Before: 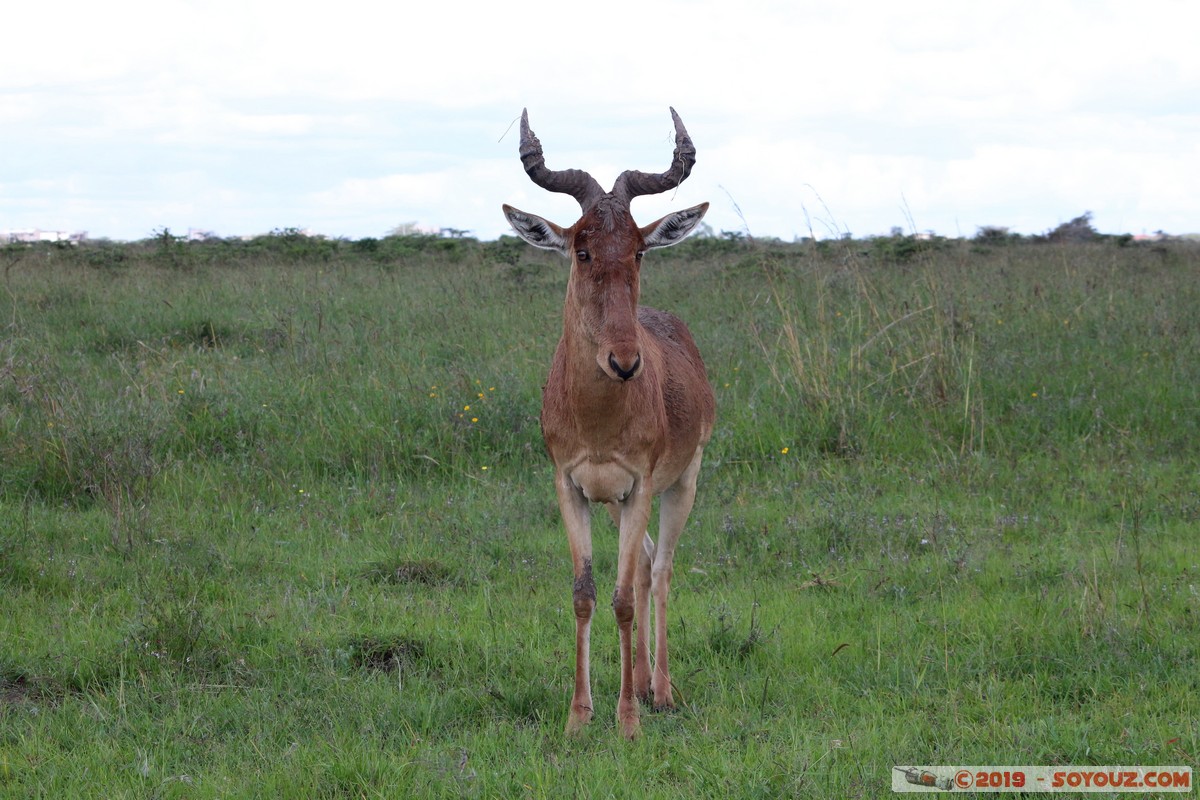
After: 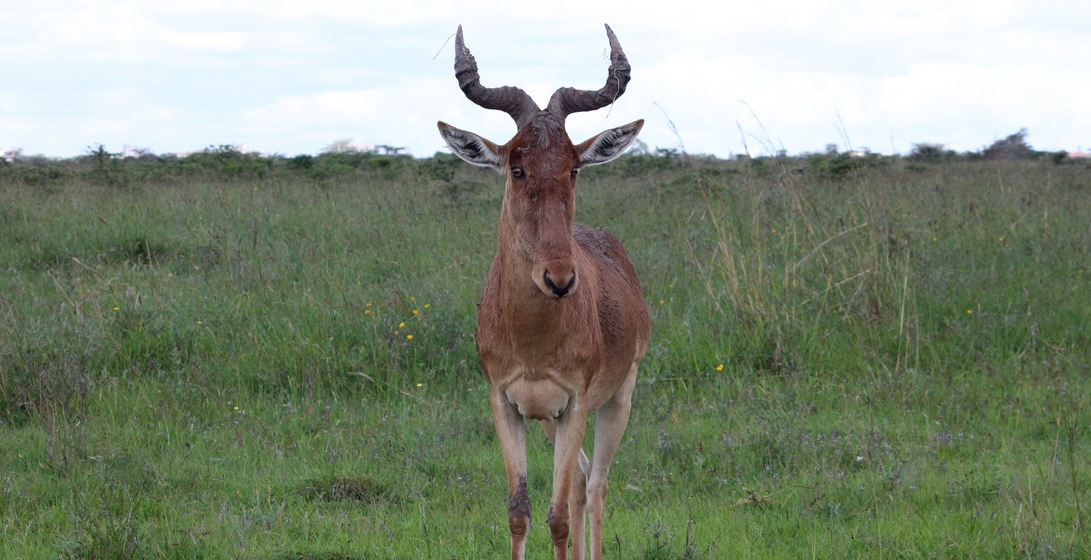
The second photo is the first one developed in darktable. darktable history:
crop: left 5.436%, top 10.468%, right 3.628%, bottom 19.476%
